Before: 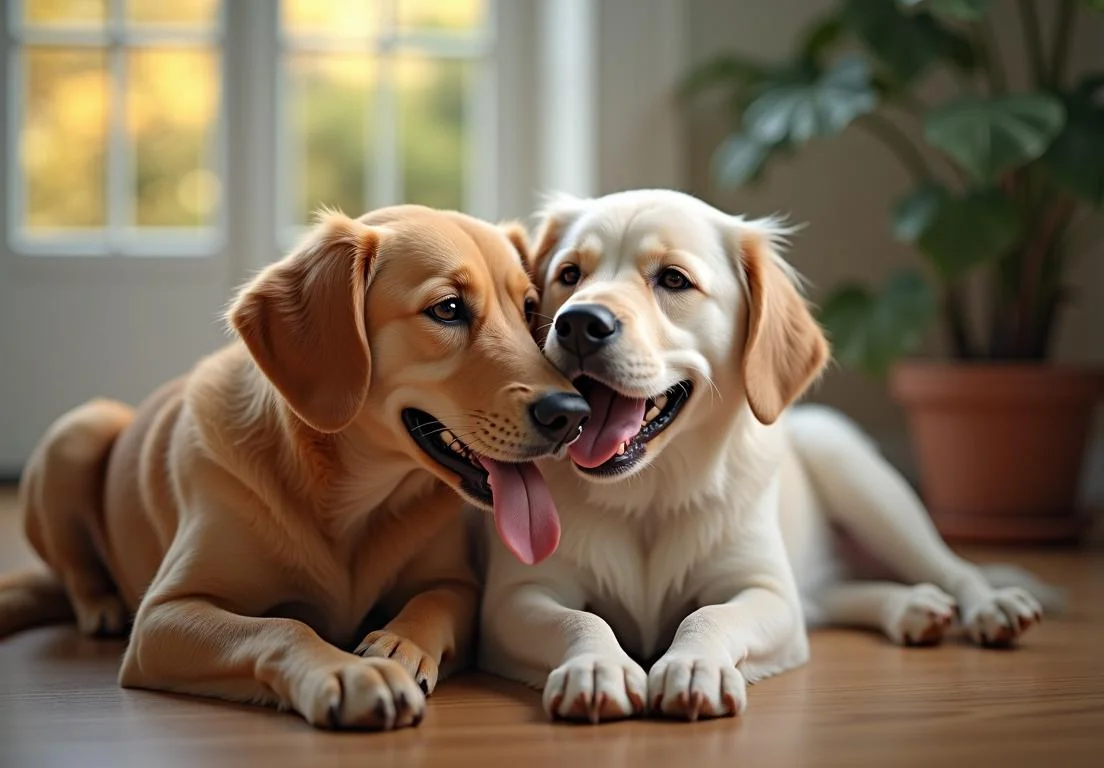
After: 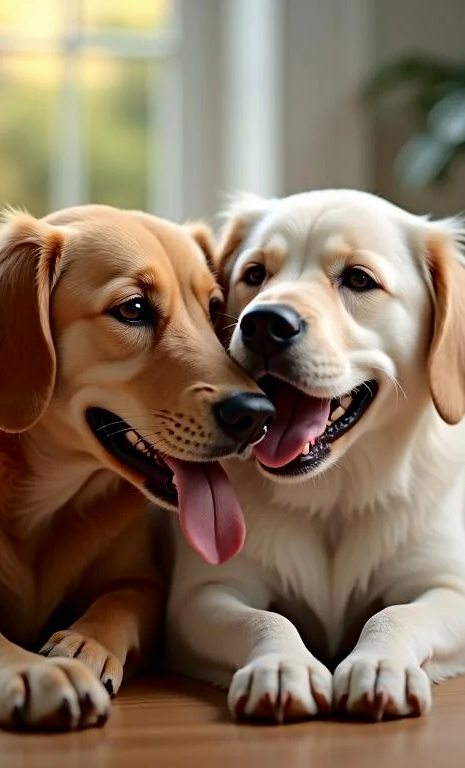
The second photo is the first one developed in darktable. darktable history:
fill light: exposure -2 EV, width 8.6
crop: left 28.583%, right 29.231%
